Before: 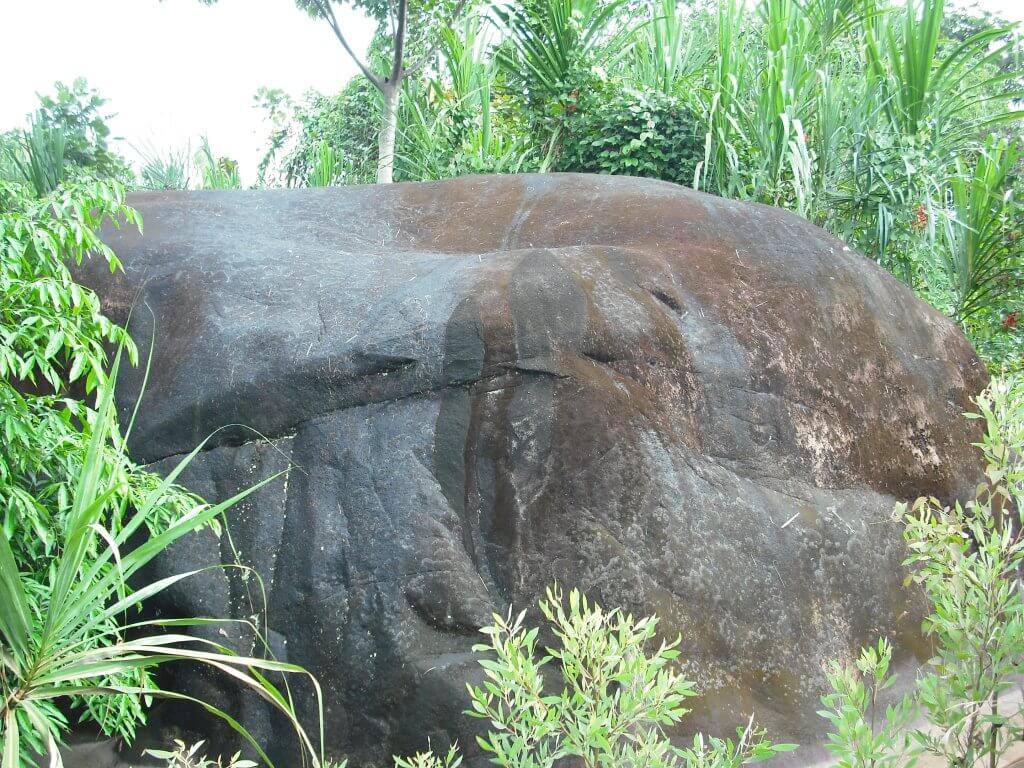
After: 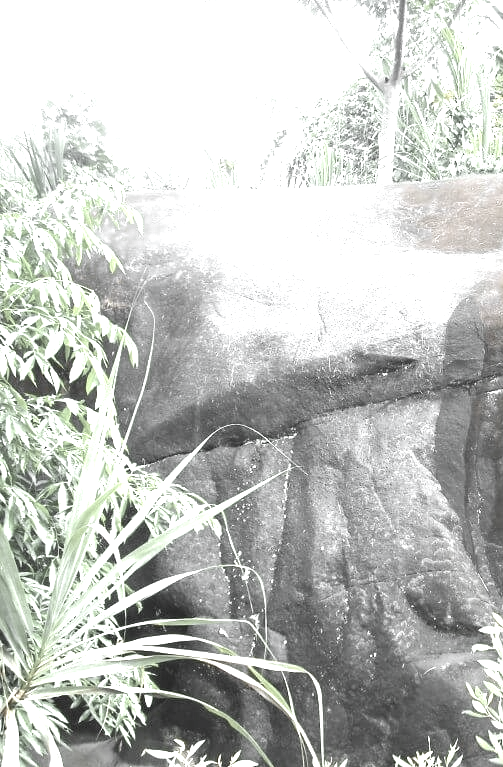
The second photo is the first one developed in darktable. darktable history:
crop and rotate: left 0%, top 0%, right 50.845%
color zones: curves: ch0 [(0, 0.613) (0.01, 0.613) (0.245, 0.448) (0.498, 0.529) (0.642, 0.665) (0.879, 0.777) (0.99, 0.613)]; ch1 [(0, 0.035) (0.121, 0.189) (0.259, 0.197) (0.415, 0.061) (0.589, 0.022) (0.732, 0.022) (0.857, 0.026) (0.991, 0.053)]
exposure: black level correction 0, exposure 1.2 EV, compensate exposure bias true, compensate highlight preservation false
